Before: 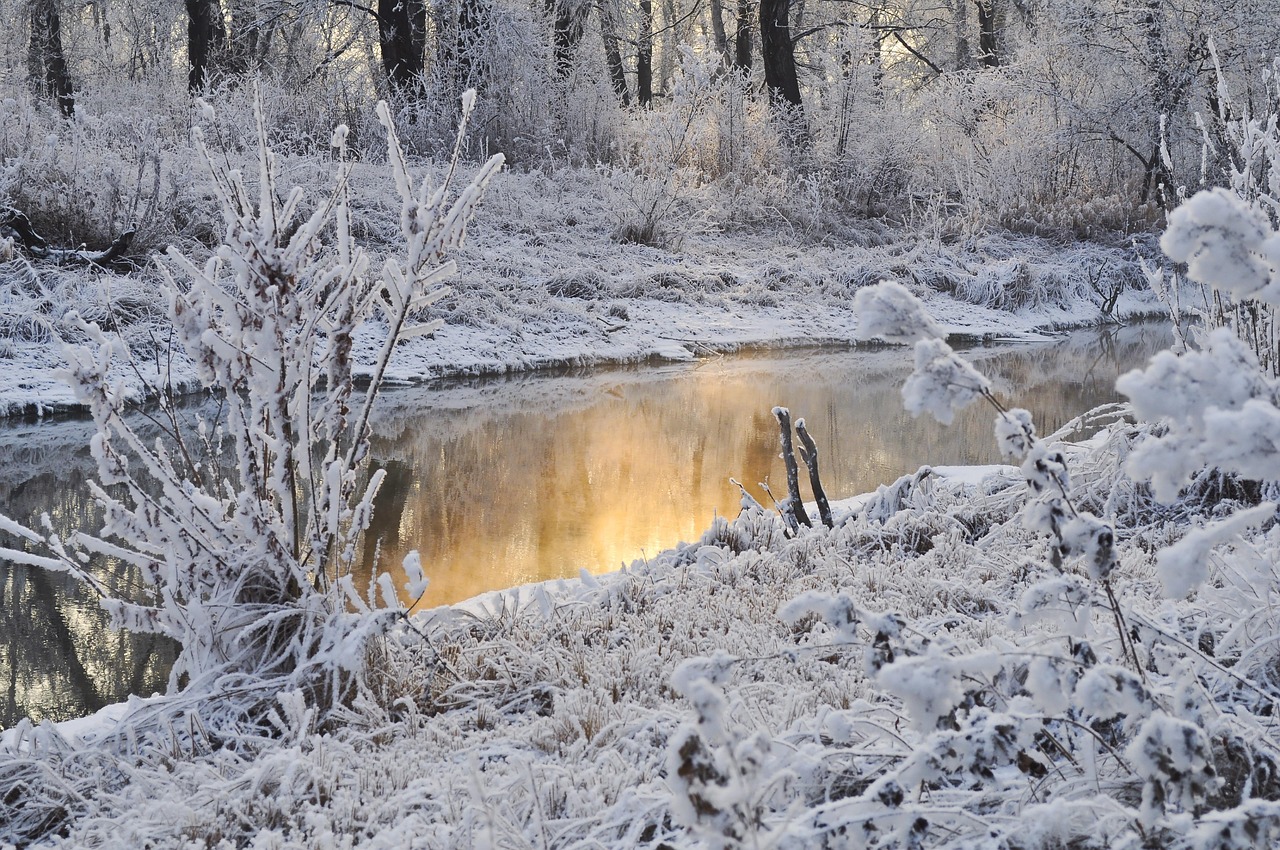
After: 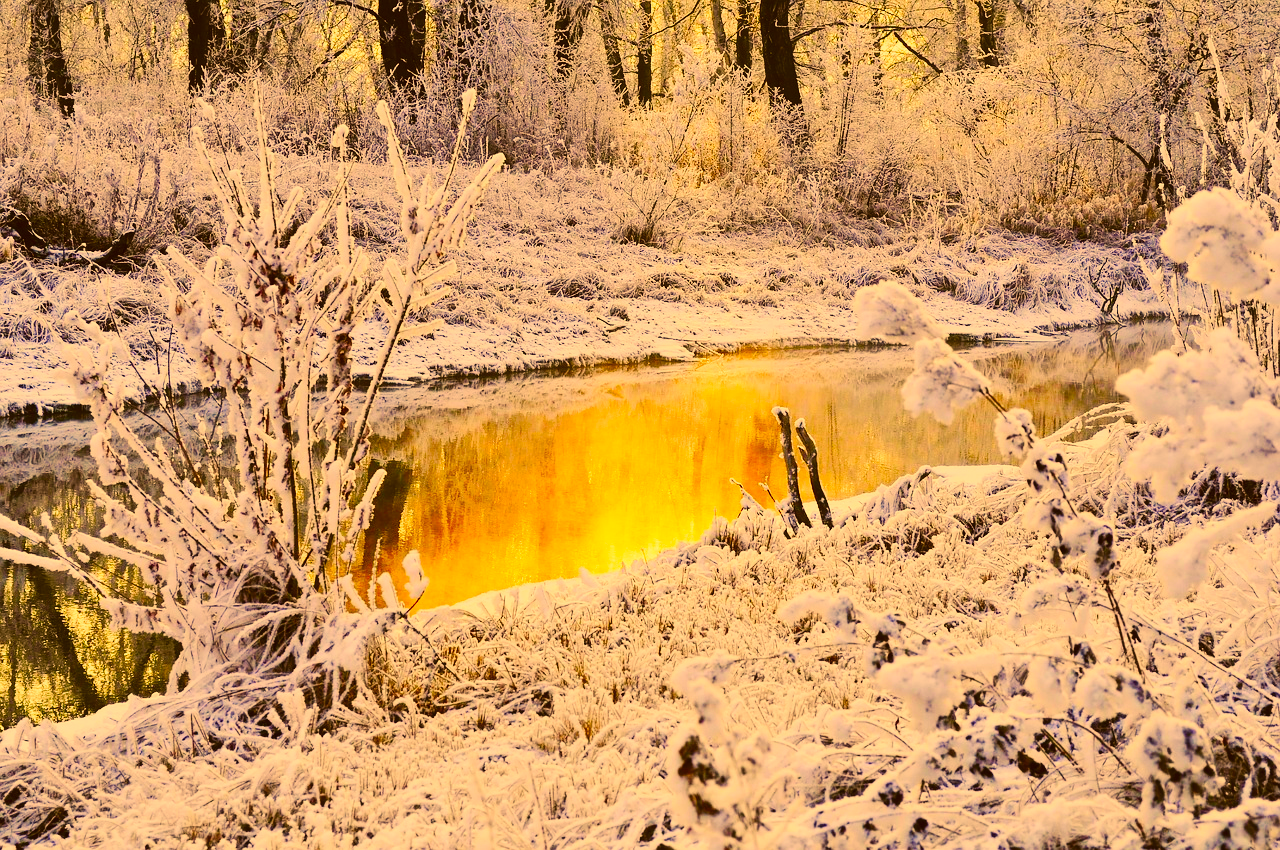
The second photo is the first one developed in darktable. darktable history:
base curve: curves: ch0 [(0, 0) (0.036, 0.025) (0.121, 0.166) (0.206, 0.329) (0.605, 0.79) (1, 1)], preserve colors none
color correction: highlights a* 11.16, highlights b* 30.11, shadows a* 2.62, shadows b* 17.96, saturation 1.73
contrast brightness saturation: contrast 0.083, saturation 0.198
